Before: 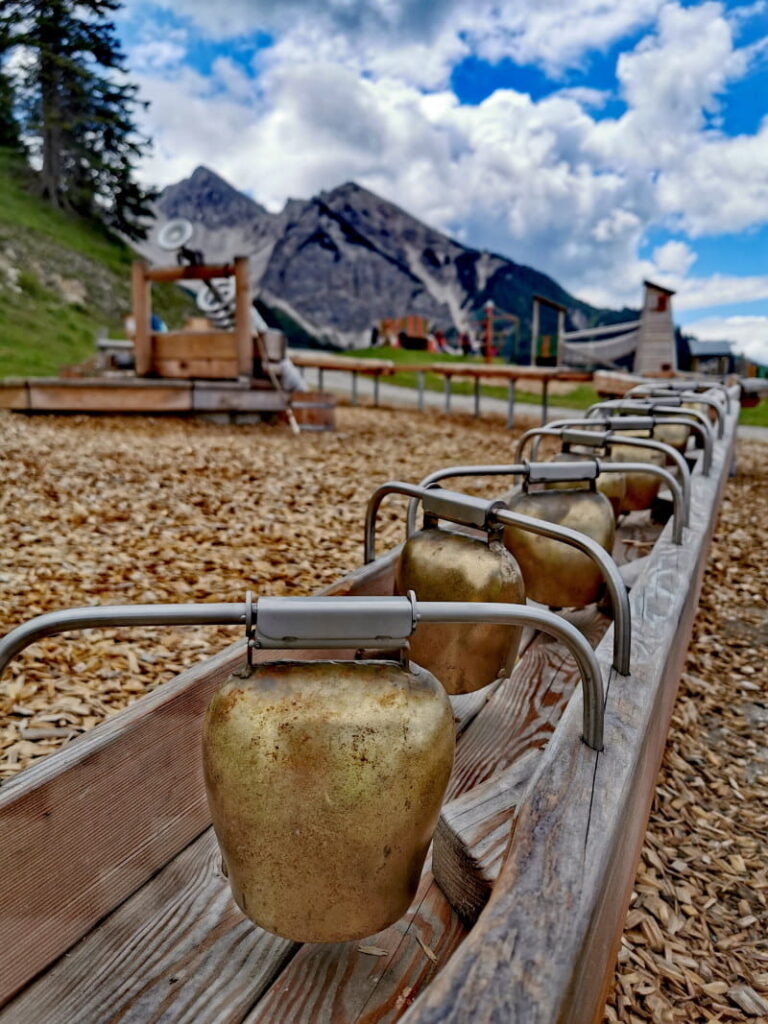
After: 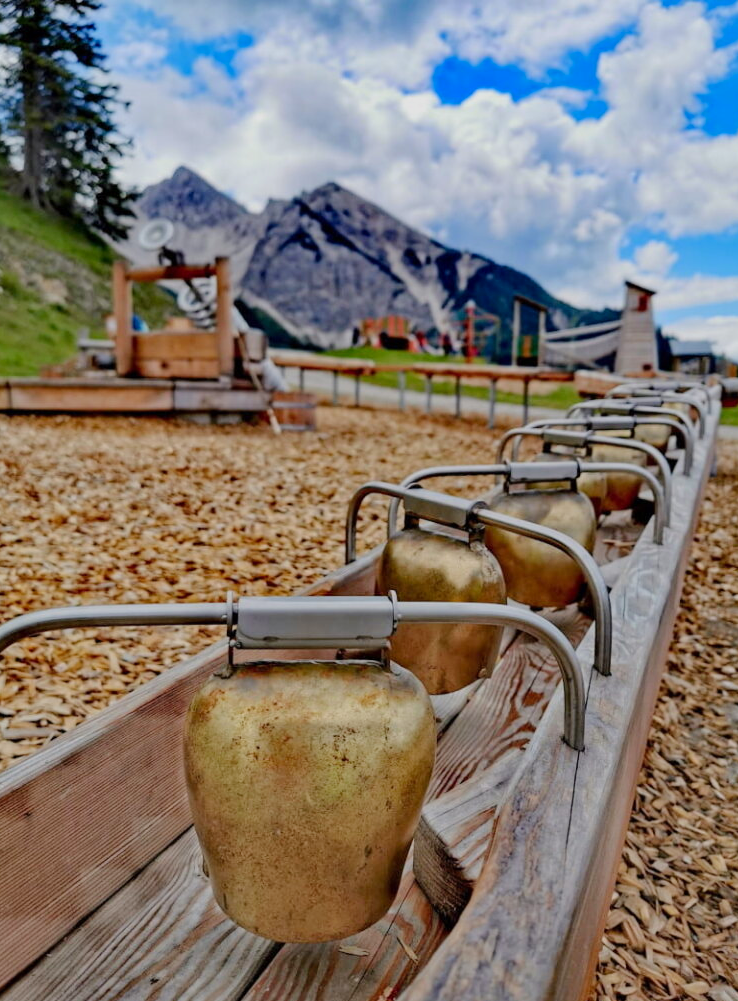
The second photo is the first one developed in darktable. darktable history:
tone curve: curves: ch0 [(0, 0) (0.402, 0.473) (0.673, 0.68) (0.899, 0.832) (0.999, 0.903)]; ch1 [(0, 0) (0.379, 0.262) (0.464, 0.425) (0.498, 0.49) (0.507, 0.5) (0.53, 0.532) (0.582, 0.583) (0.68, 0.672) (0.791, 0.748) (1, 0.896)]; ch2 [(0, 0) (0.199, 0.414) (0.438, 0.49) (0.496, 0.501) (0.515, 0.546) (0.577, 0.605) (0.632, 0.649) (0.717, 0.727) (0.845, 0.855) (0.998, 0.977)], color space Lab, linked channels, preserve colors none
crop and rotate: left 2.557%, right 1.301%, bottom 2.221%
